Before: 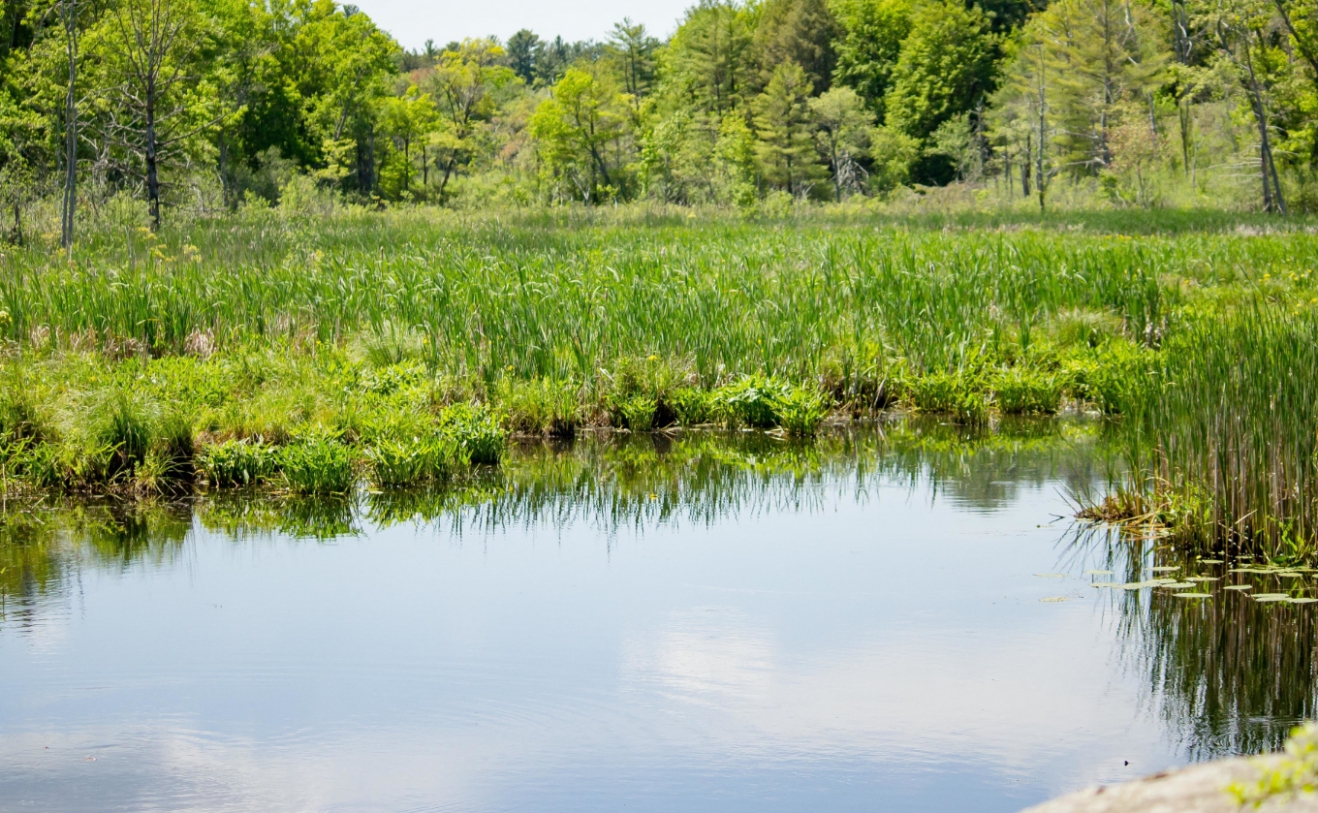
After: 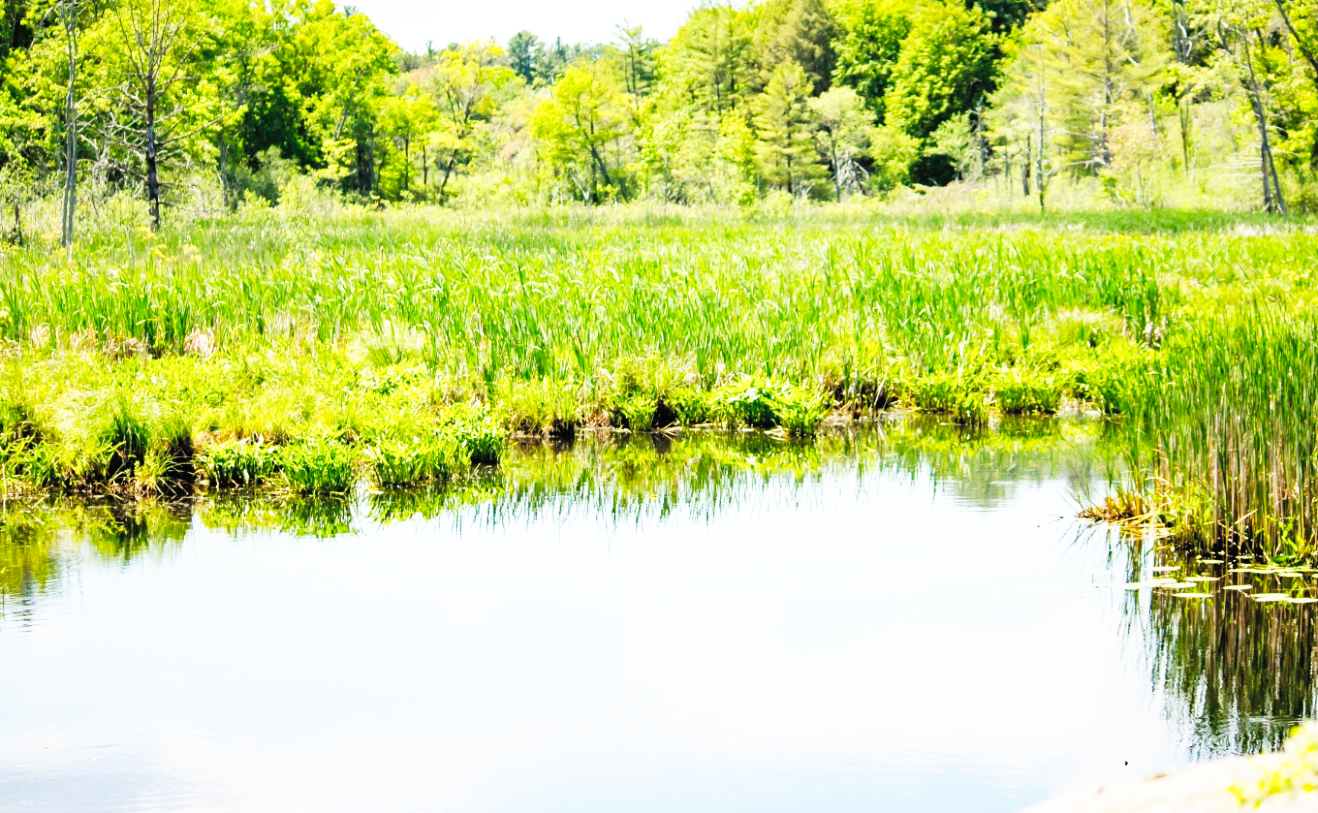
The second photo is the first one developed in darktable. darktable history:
contrast brightness saturation: brightness 0.13
base curve: curves: ch0 [(0, 0) (0.007, 0.004) (0.027, 0.03) (0.046, 0.07) (0.207, 0.54) (0.442, 0.872) (0.673, 0.972) (1, 1)], preserve colors none
